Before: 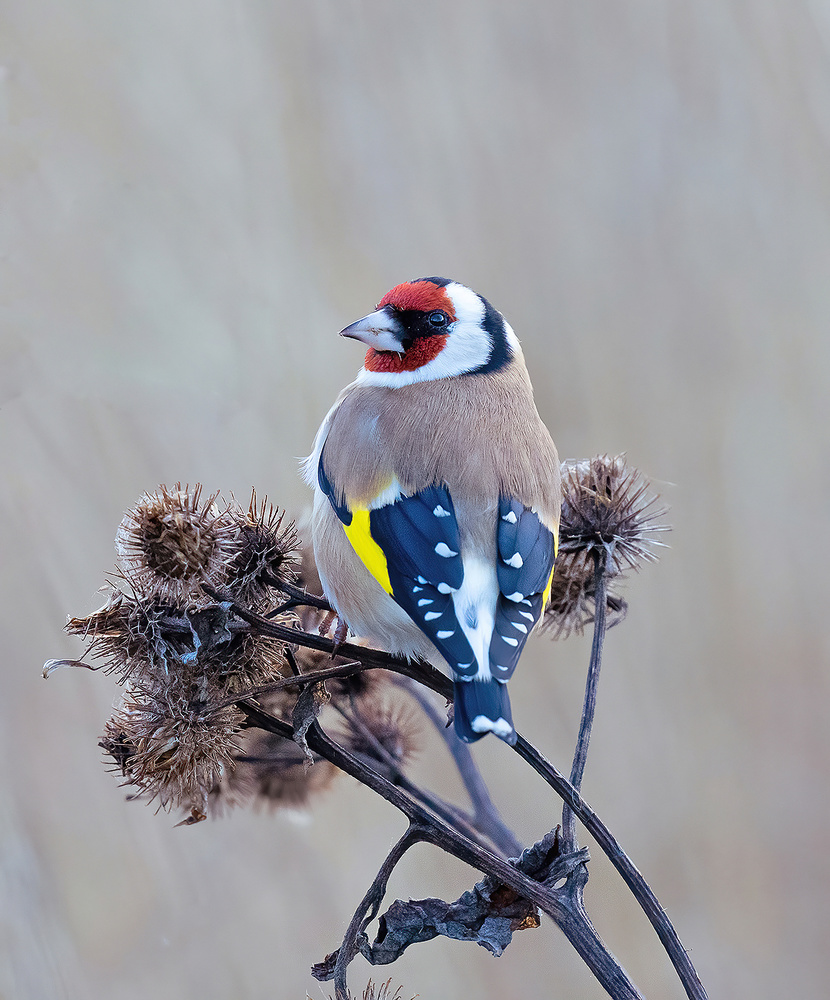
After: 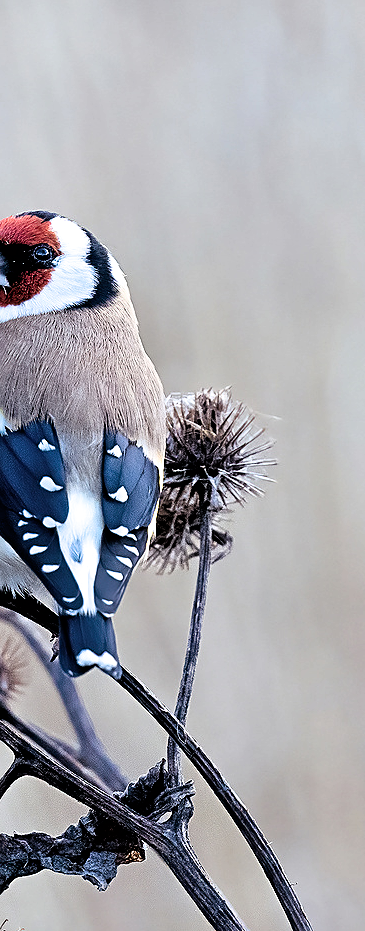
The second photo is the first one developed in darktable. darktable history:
crop: left 47.628%, top 6.643%, right 7.874%
filmic rgb: black relative exposure -3.63 EV, white relative exposure 2.16 EV, hardness 3.62
sharpen: on, module defaults
